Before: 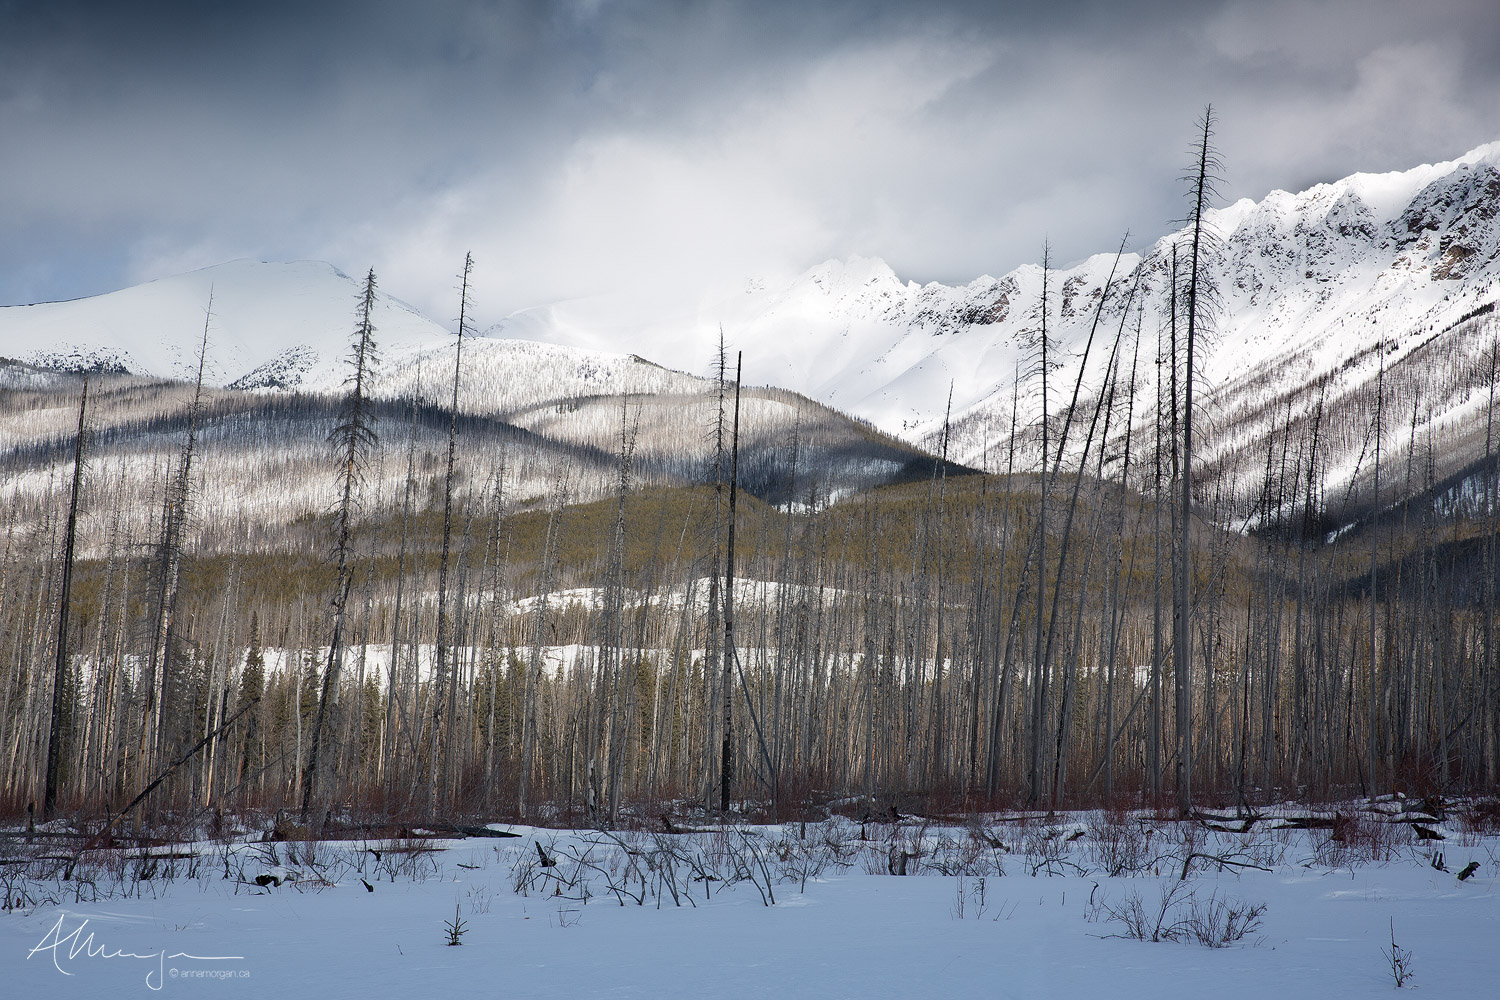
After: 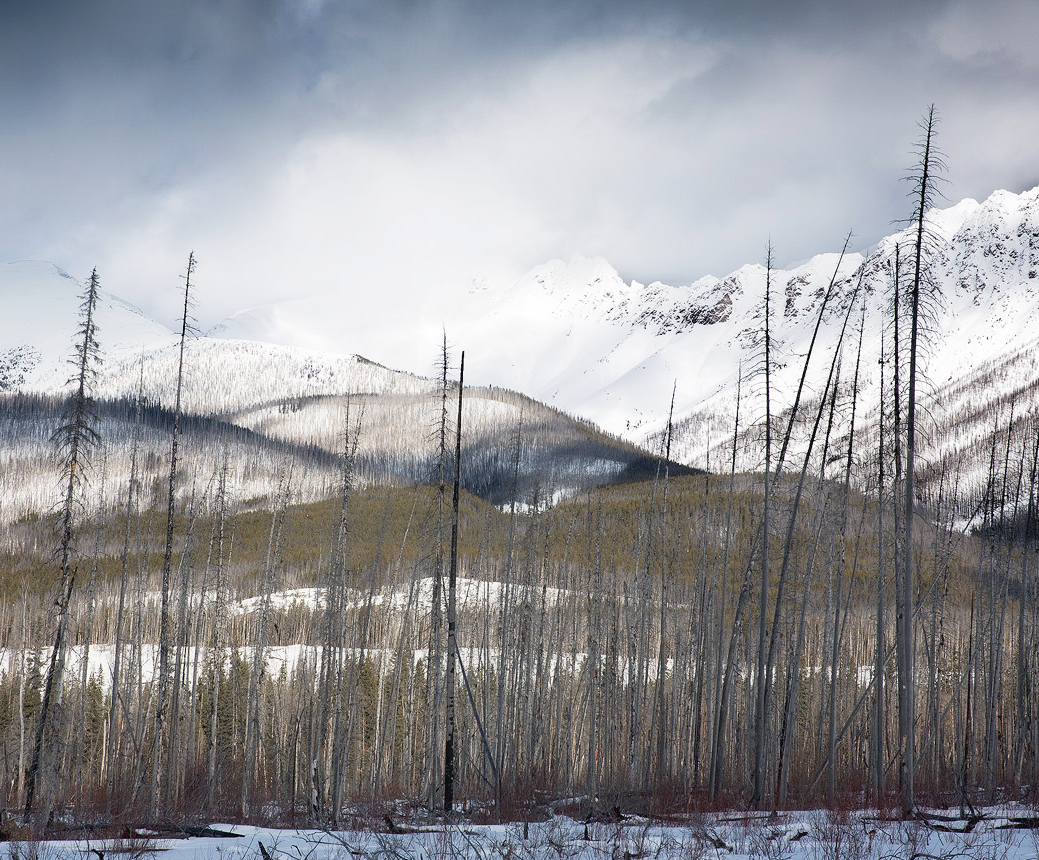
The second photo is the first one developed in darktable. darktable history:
crop: left 18.479%, right 12.2%, bottom 13.971%
tone curve: curves: ch0 [(0, 0) (0.003, 0.032) (0.011, 0.033) (0.025, 0.036) (0.044, 0.046) (0.069, 0.069) (0.1, 0.108) (0.136, 0.157) (0.177, 0.208) (0.224, 0.256) (0.277, 0.313) (0.335, 0.379) (0.399, 0.444) (0.468, 0.514) (0.543, 0.595) (0.623, 0.687) (0.709, 0.772) (0.801, 0.854) (0.898, 0.933) (1, 1)], preserve colors none
